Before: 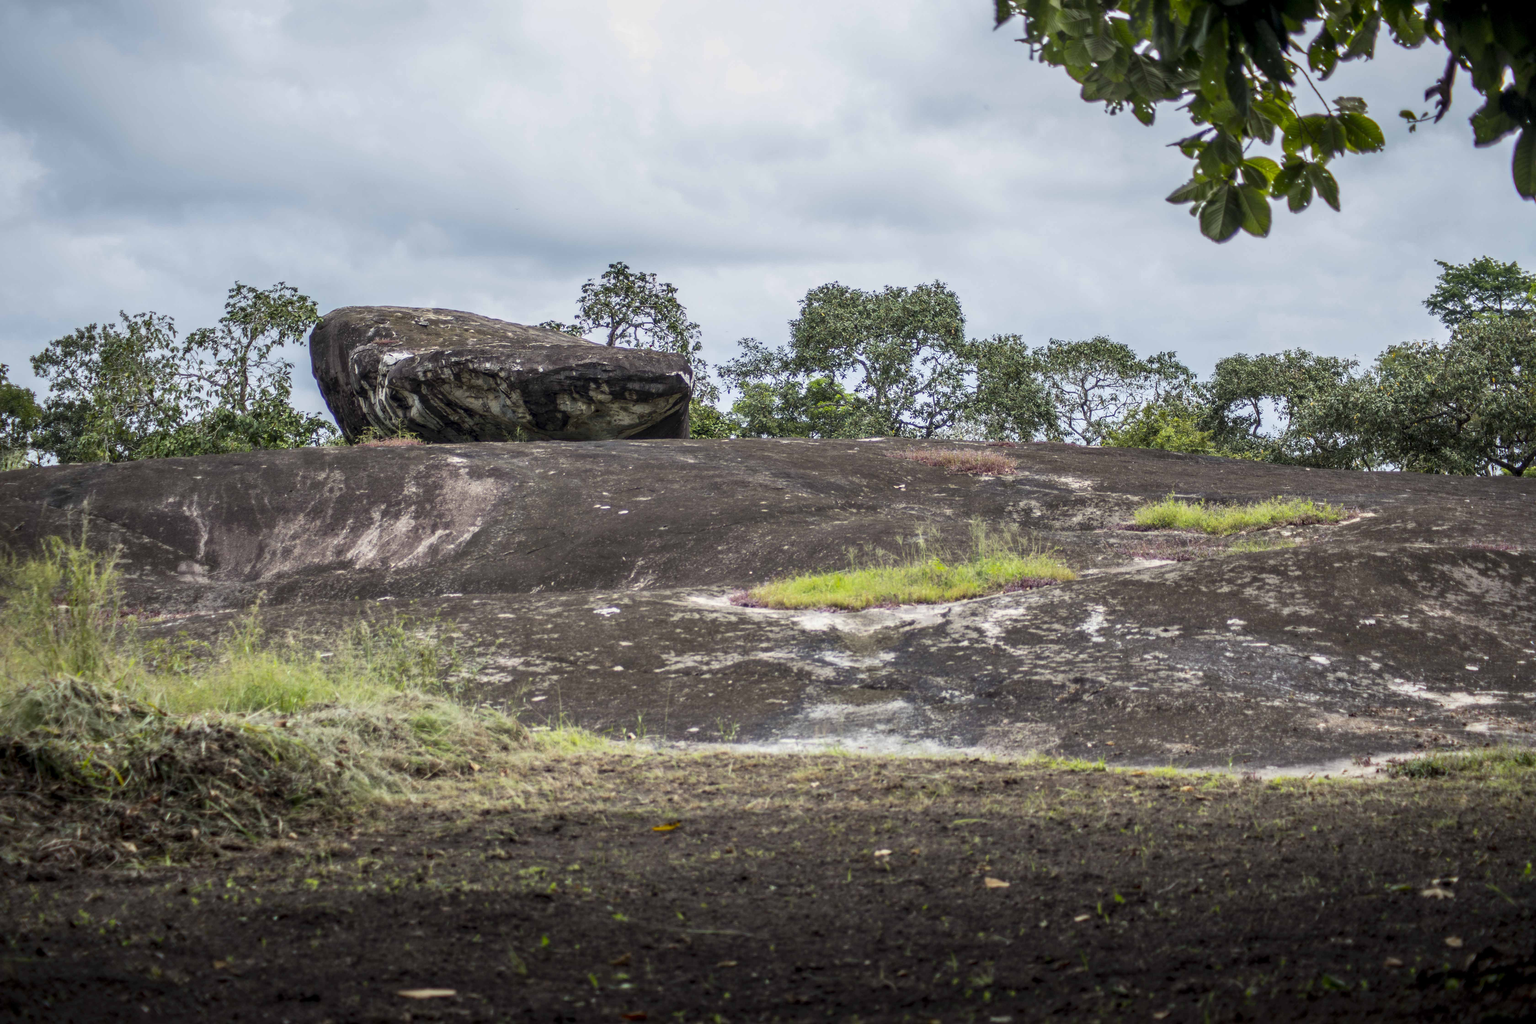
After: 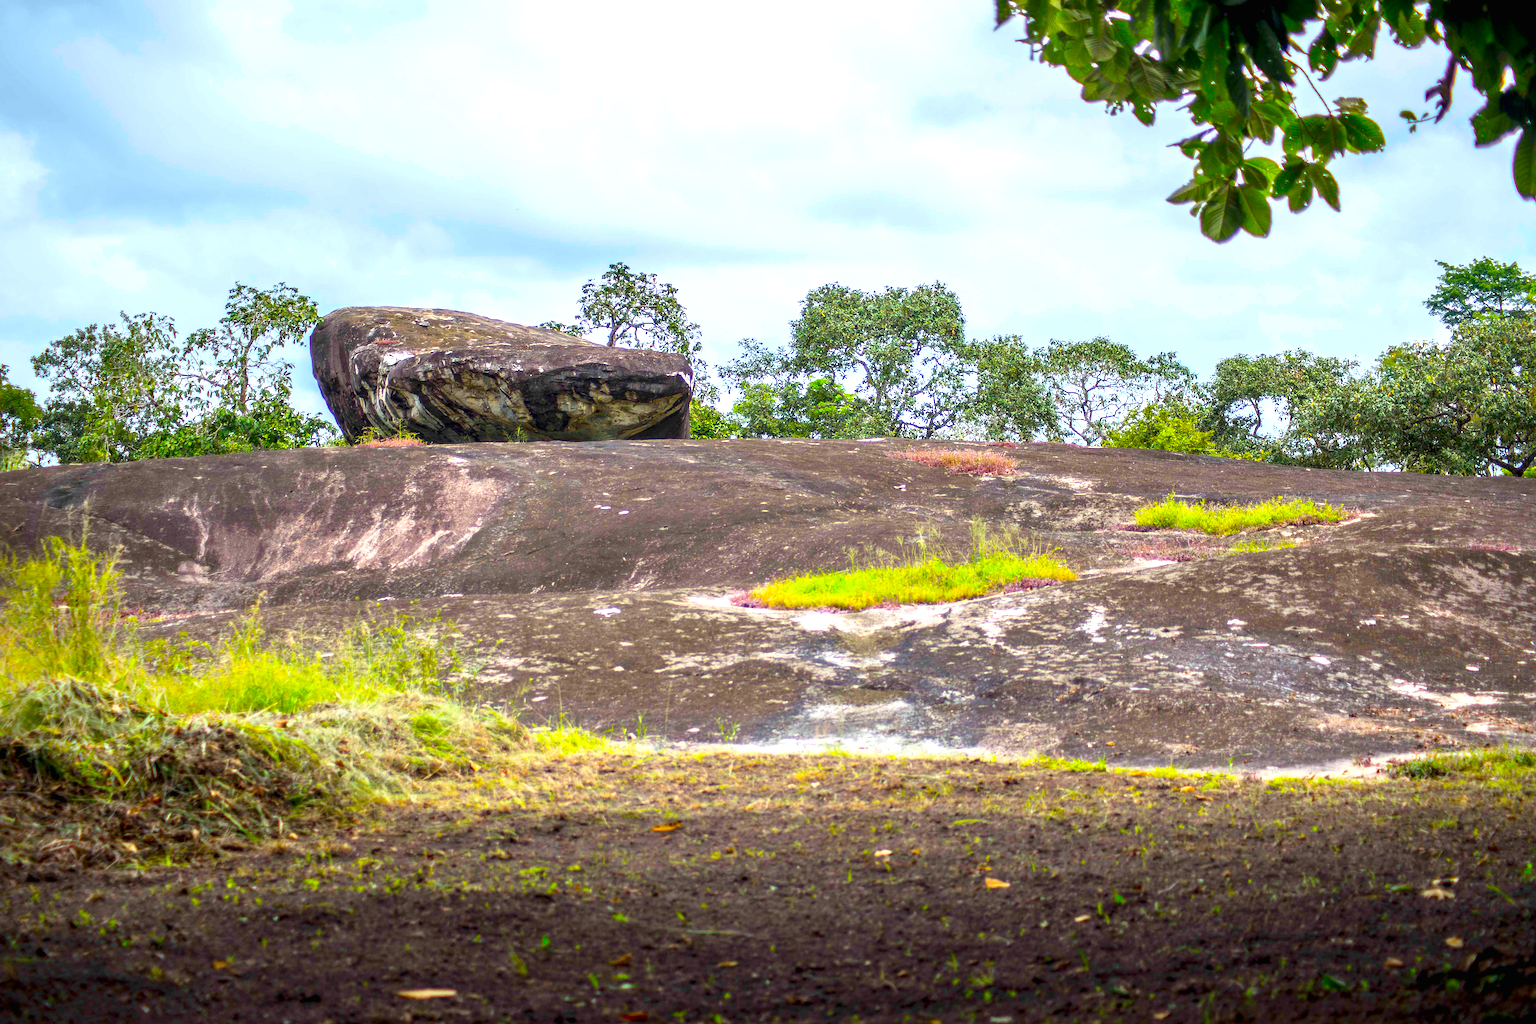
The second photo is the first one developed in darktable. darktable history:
sharpen: on, module defaults
color balance: input saturation 134.34%, contrast -10.04%, contrast fulcrum 19.67%, output saturation 133.51%
exposure: black level correction 0, exposure 0.953 EV, compensate exposure bias true, compensate highlight preservation false
